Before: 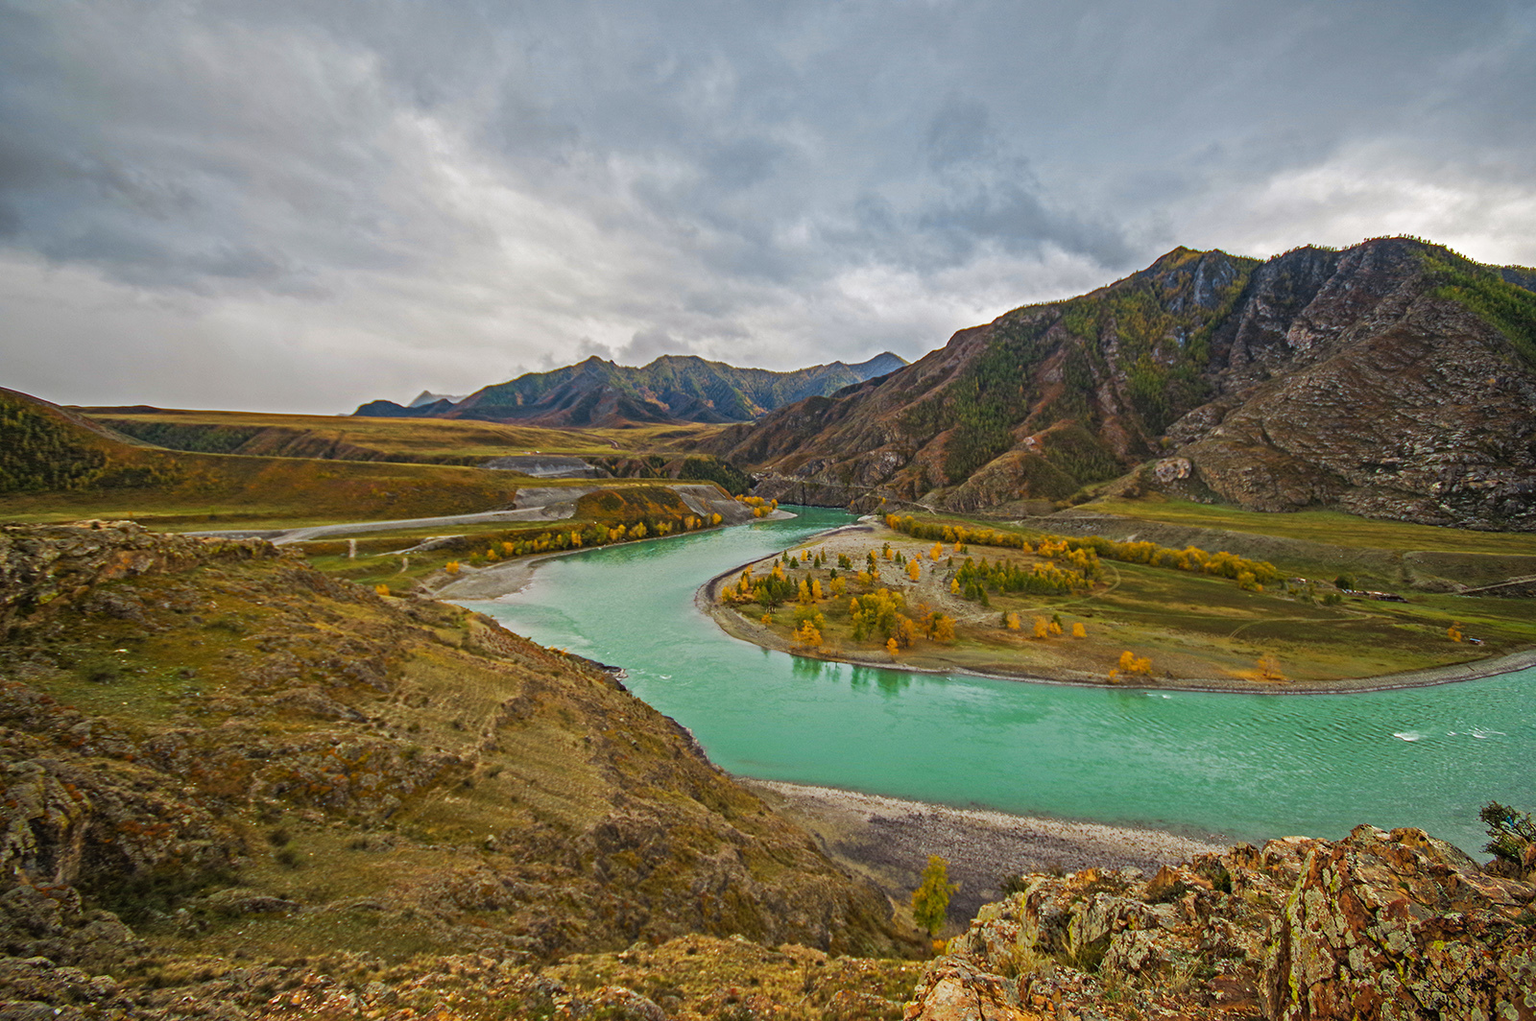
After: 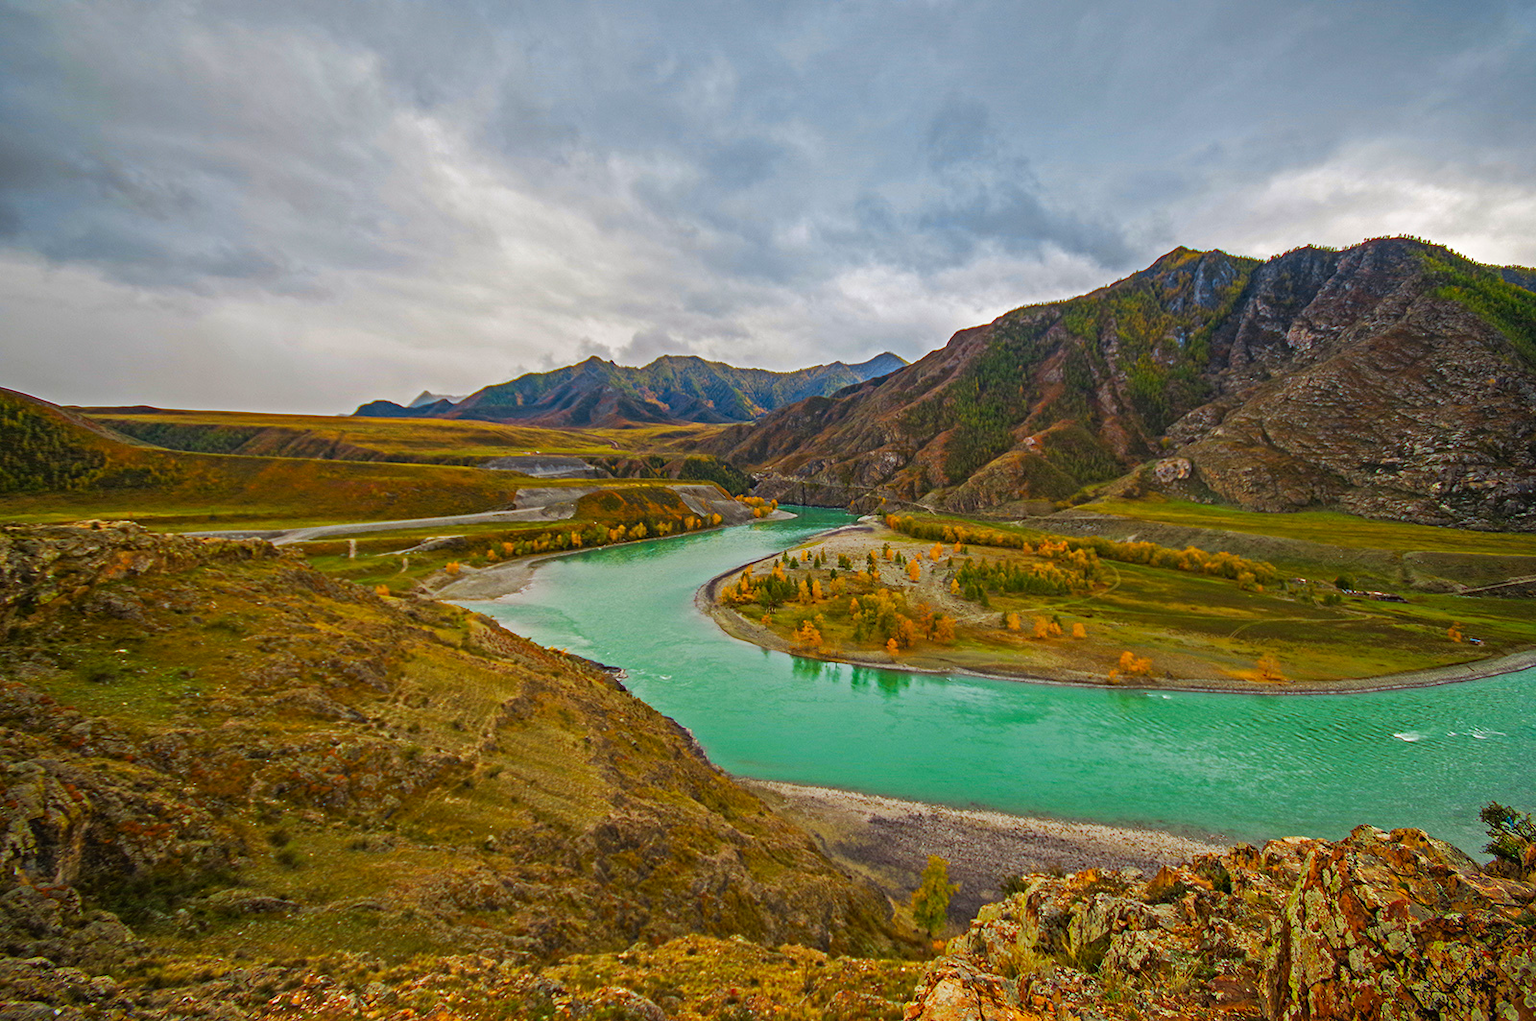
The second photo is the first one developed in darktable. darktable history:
color correction: highlights b* -0.048, saturation 1.37
